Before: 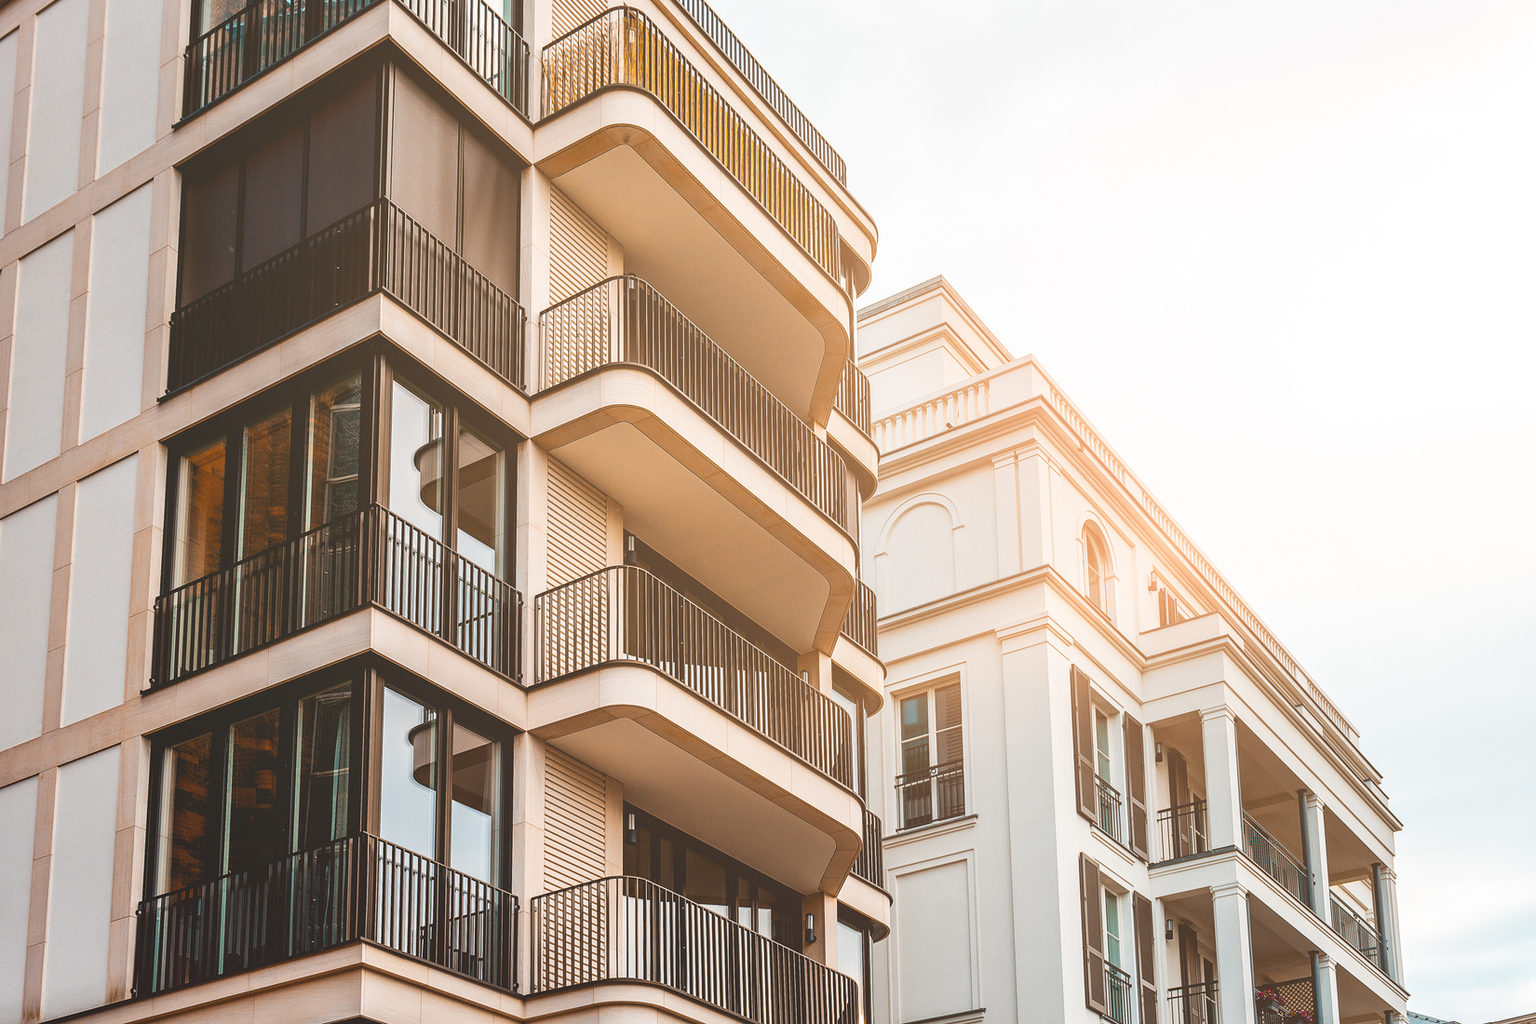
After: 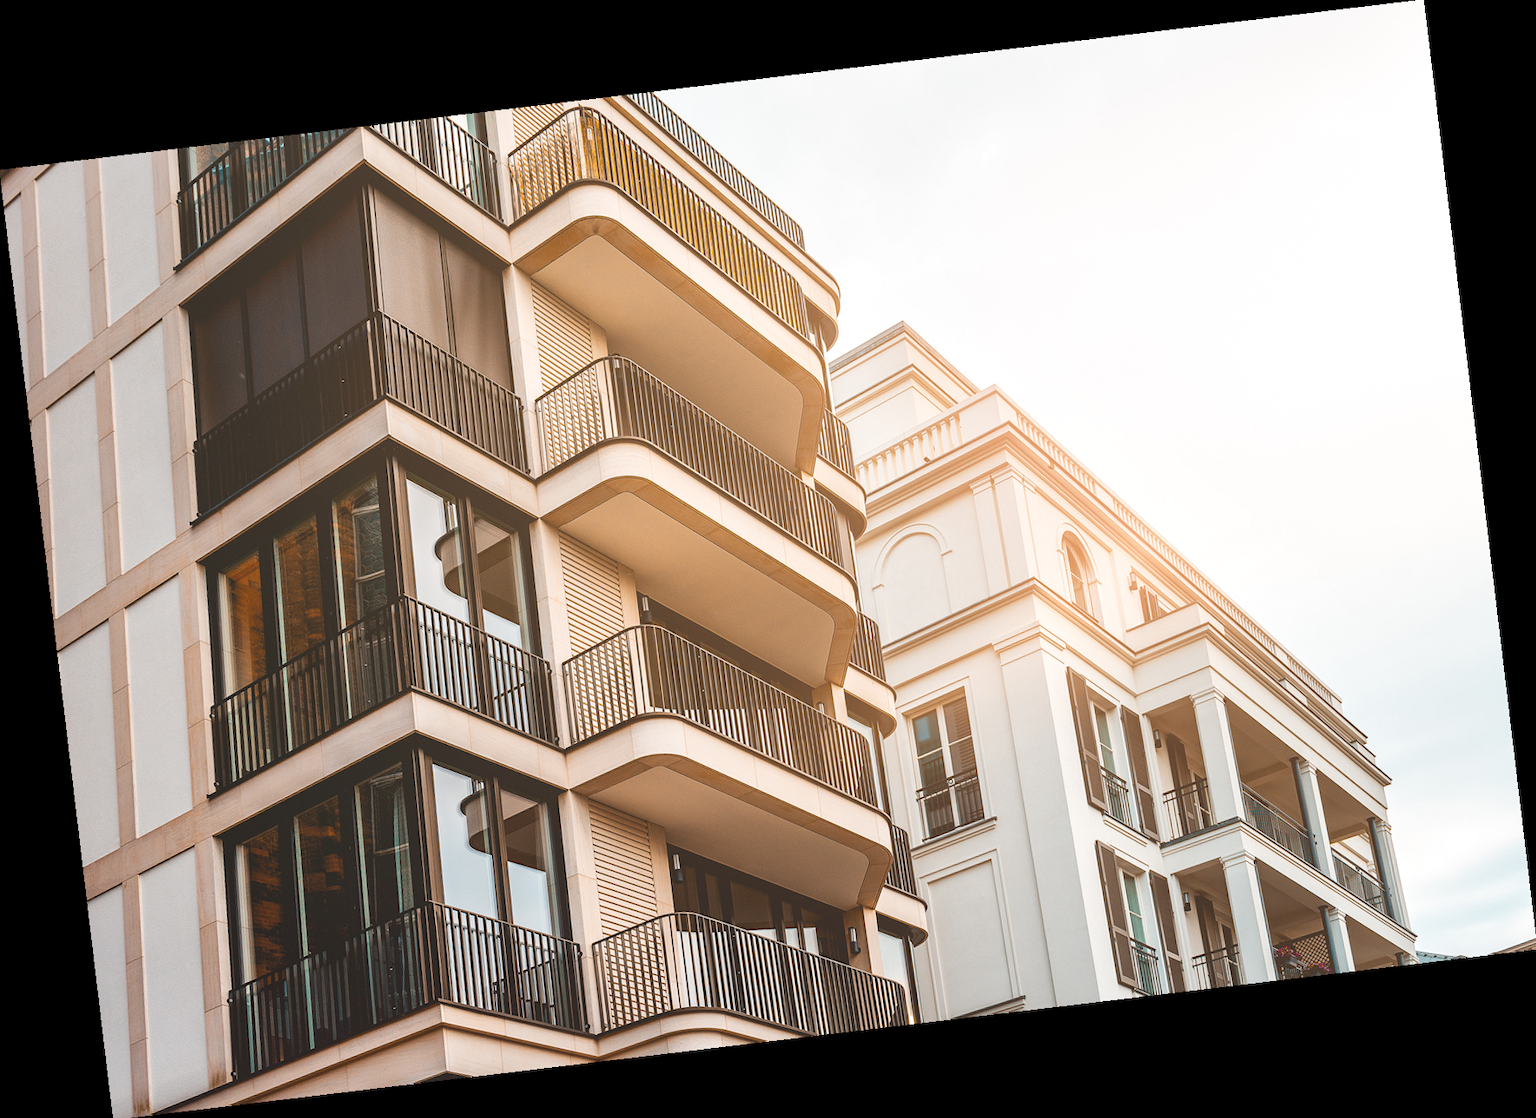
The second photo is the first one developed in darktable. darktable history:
rotate and perspective: rotation -6.83°, automatic cropping off
local contrast: mode bilateral grid, contrast 20, coarseness 50, detail 120%, midtone range 0.2
